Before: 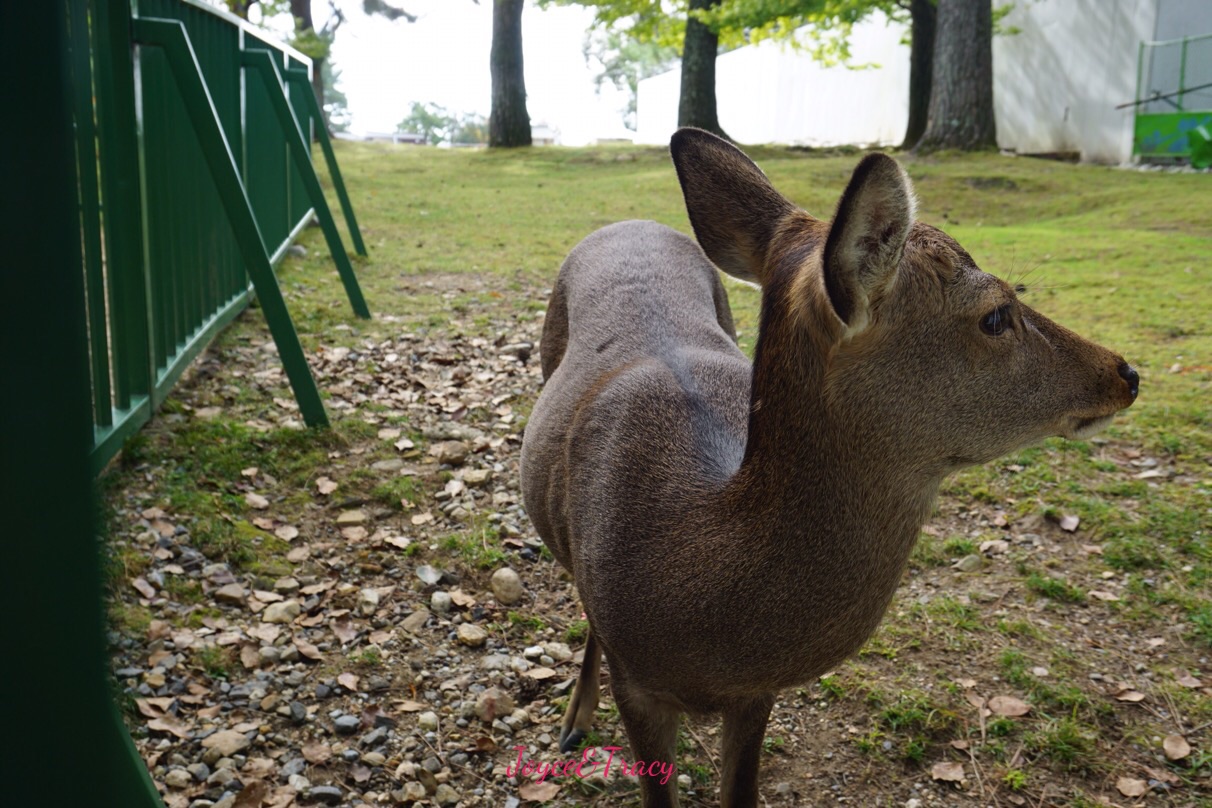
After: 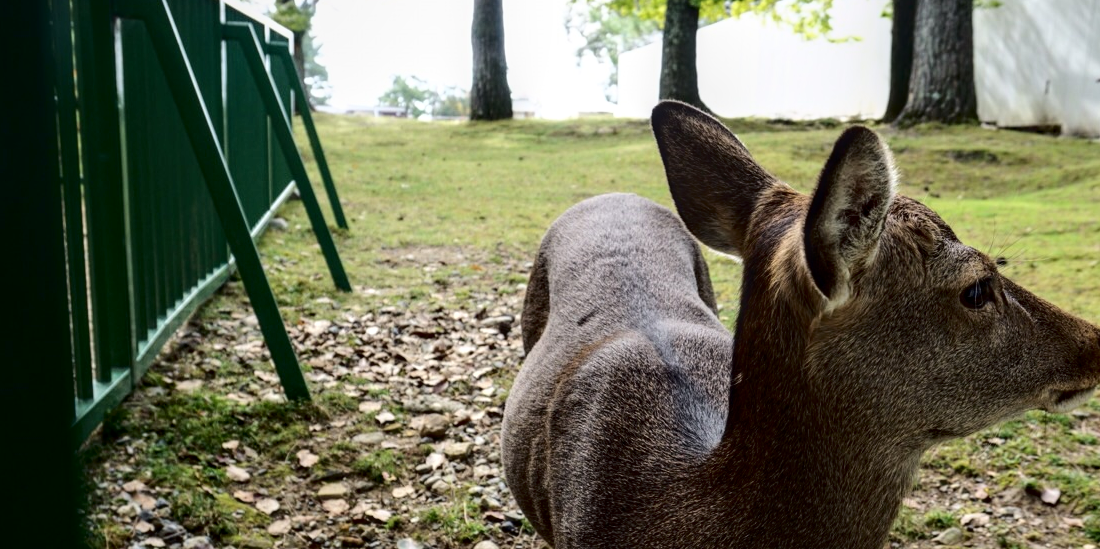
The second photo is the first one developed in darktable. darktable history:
local contrast: detail 130%
crop: left 1.59%, top 3.422%, right 7.572%, bottom 28.513%
tone curve: curves: ch0 [(0, 0) (0.003, 0.003) (0.011, 0.005) (0.025, 0.008) (0.044, 0.012) (0.069, 0.02) (0.1, 0.031) (0.136, 0.047) (0.177, 0.088) (0.224, 0.141) (0.277, 0.222) (0.335, 0.32) (0.399, 0.422) (0.468, 0.523) (0.543, 0.621) (0.623, 0.715) (0.709, 0.796) (0.801, 0.88) (0.898, 0.962) (1, 1)], color space Lab, independent channels, preserve colors none
